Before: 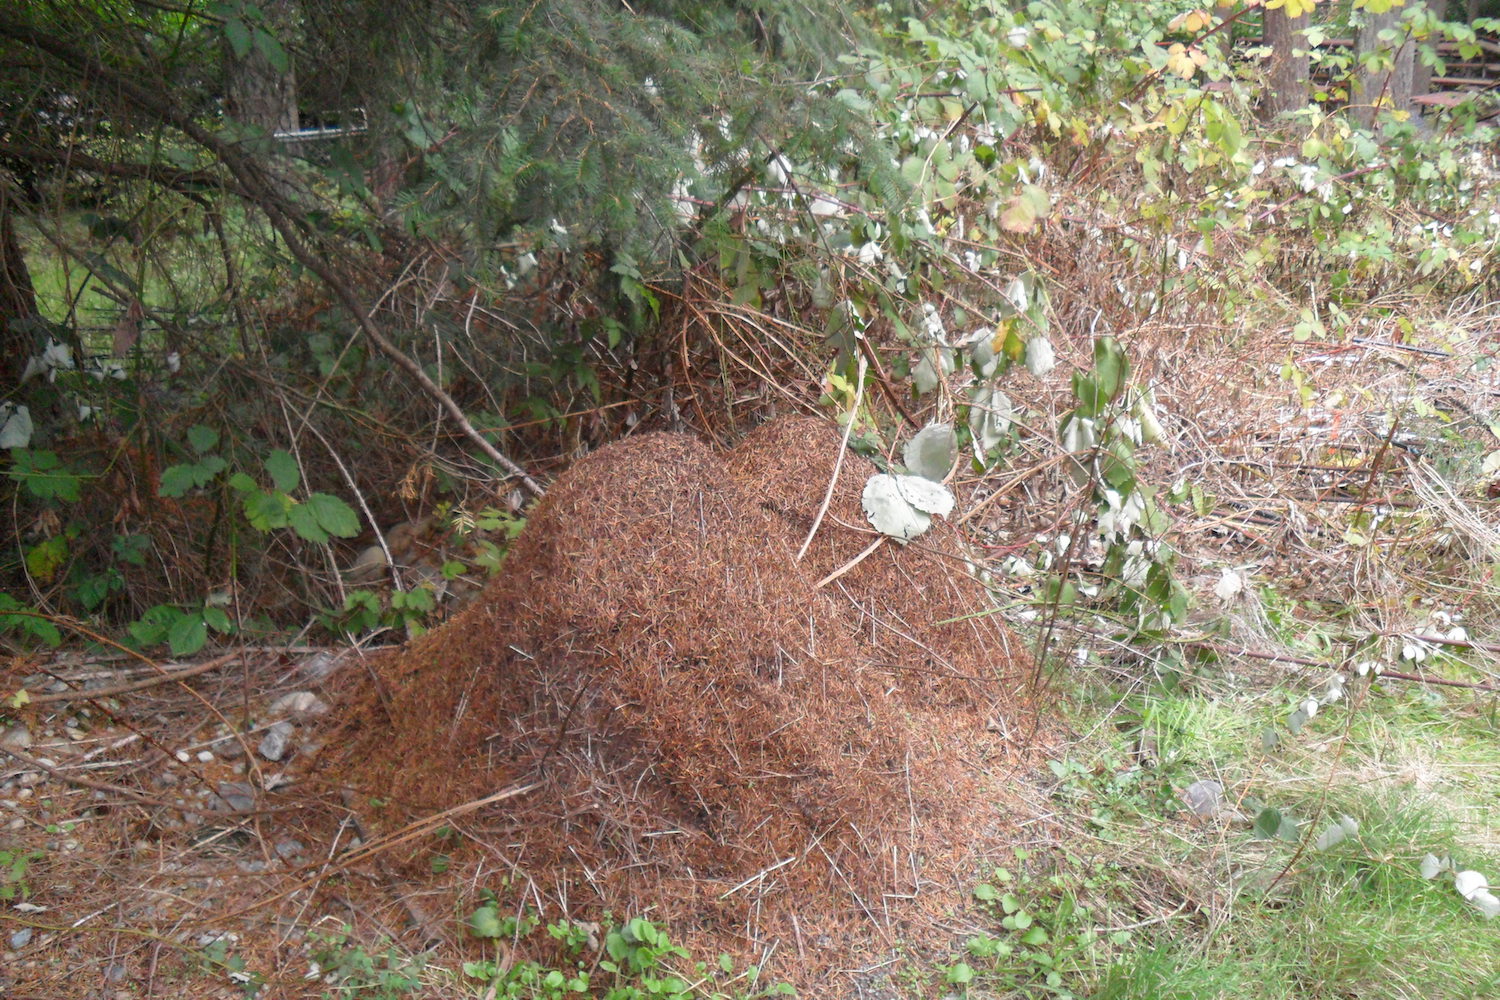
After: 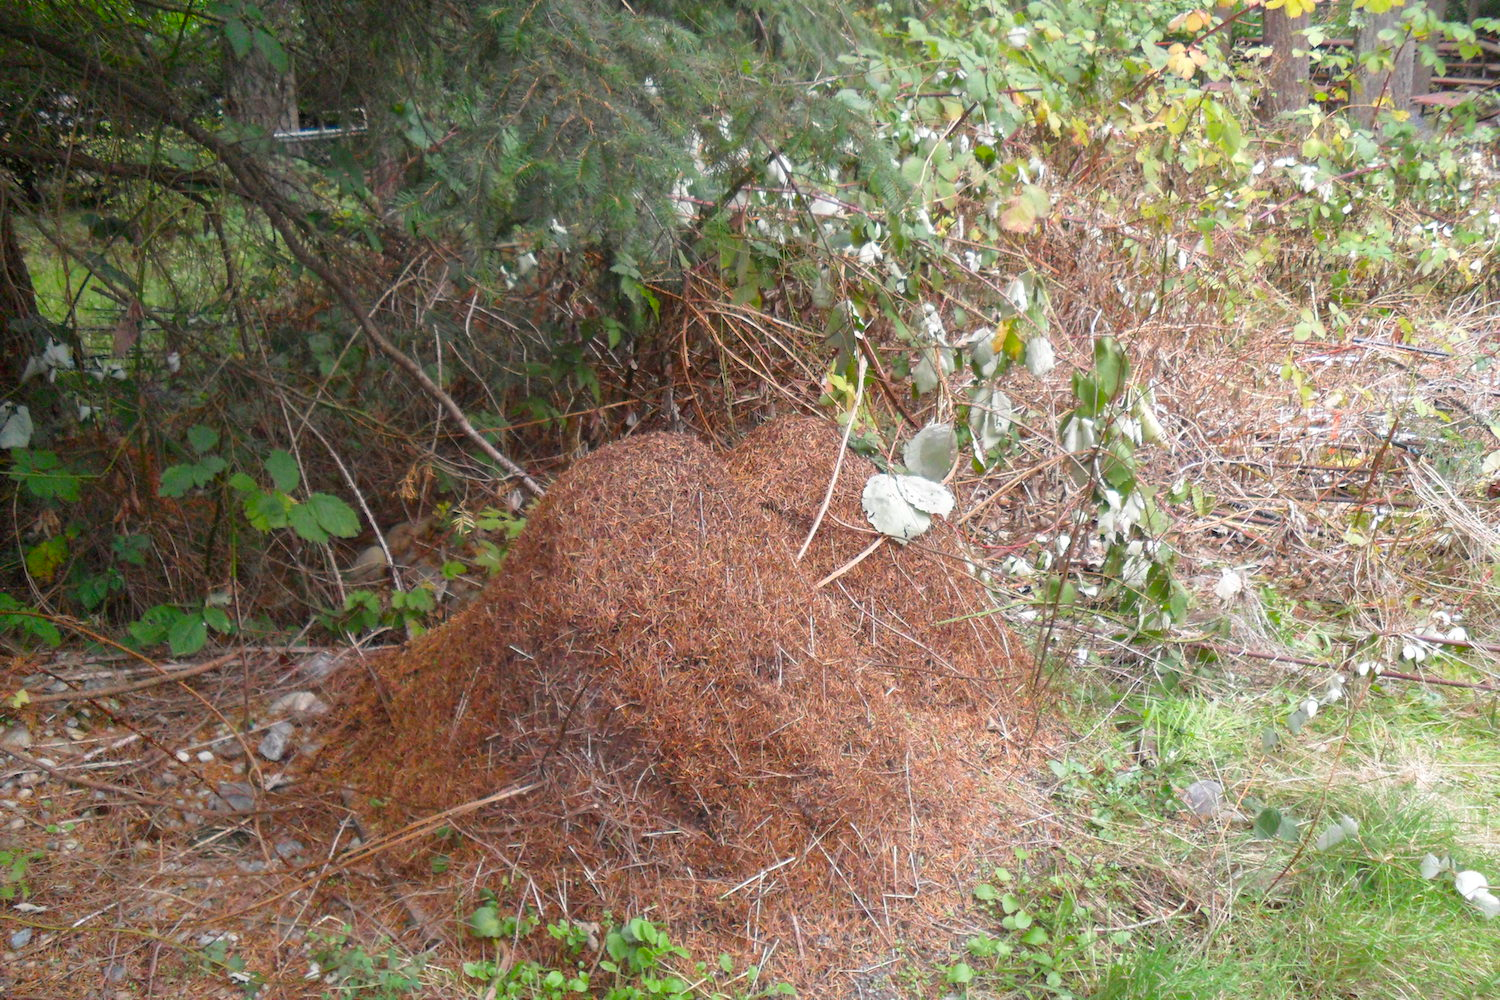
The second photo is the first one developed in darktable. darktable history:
color balance rgb: perceptual saturation grading › global saturation 17.866%, perceptual brilliance grading › global brilliance 2.619%, perceptual brilliance grading › highlights -2.253%, perceptual brilliance grading › shadows 3.434%
